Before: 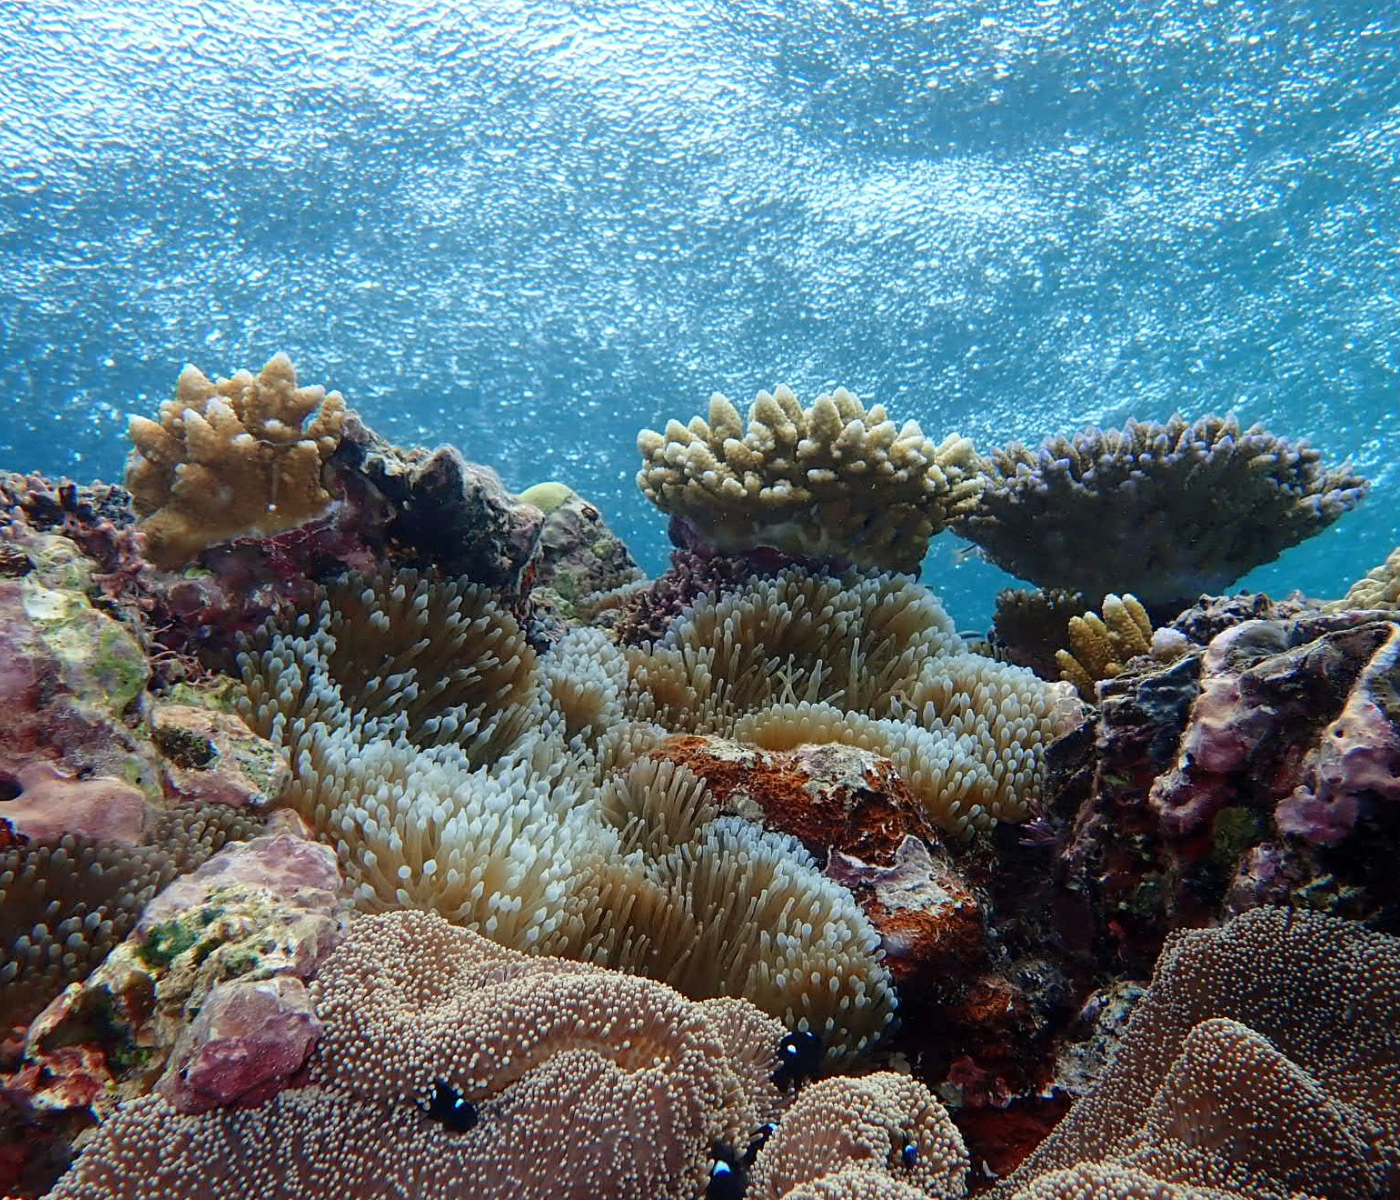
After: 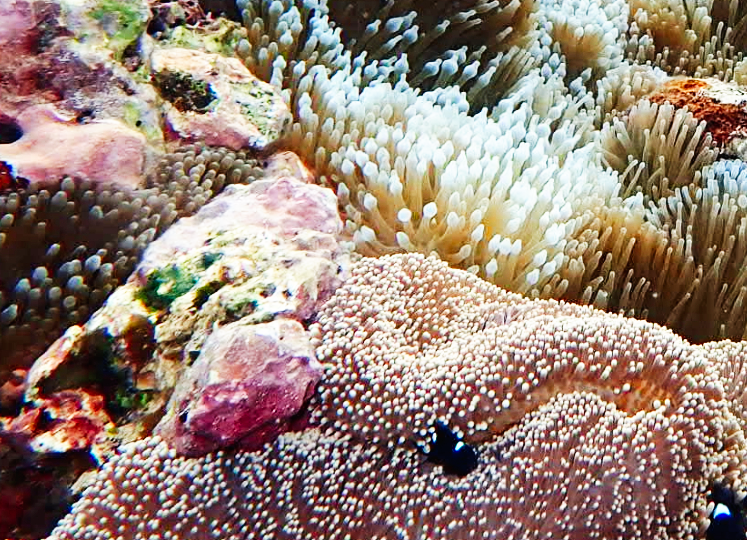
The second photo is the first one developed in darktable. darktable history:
base curve: curves: ch0 [(0, 0) (0.007, 0.004) (0.027, 0.03) (0.046, 0.07) (0.207, 0.54) (0.442, 0.872) (0.673, 0.972) (1, 1)], preserve colors none
crop and rotate: top 54.778%, right 46.61%, bottom 0.159%
